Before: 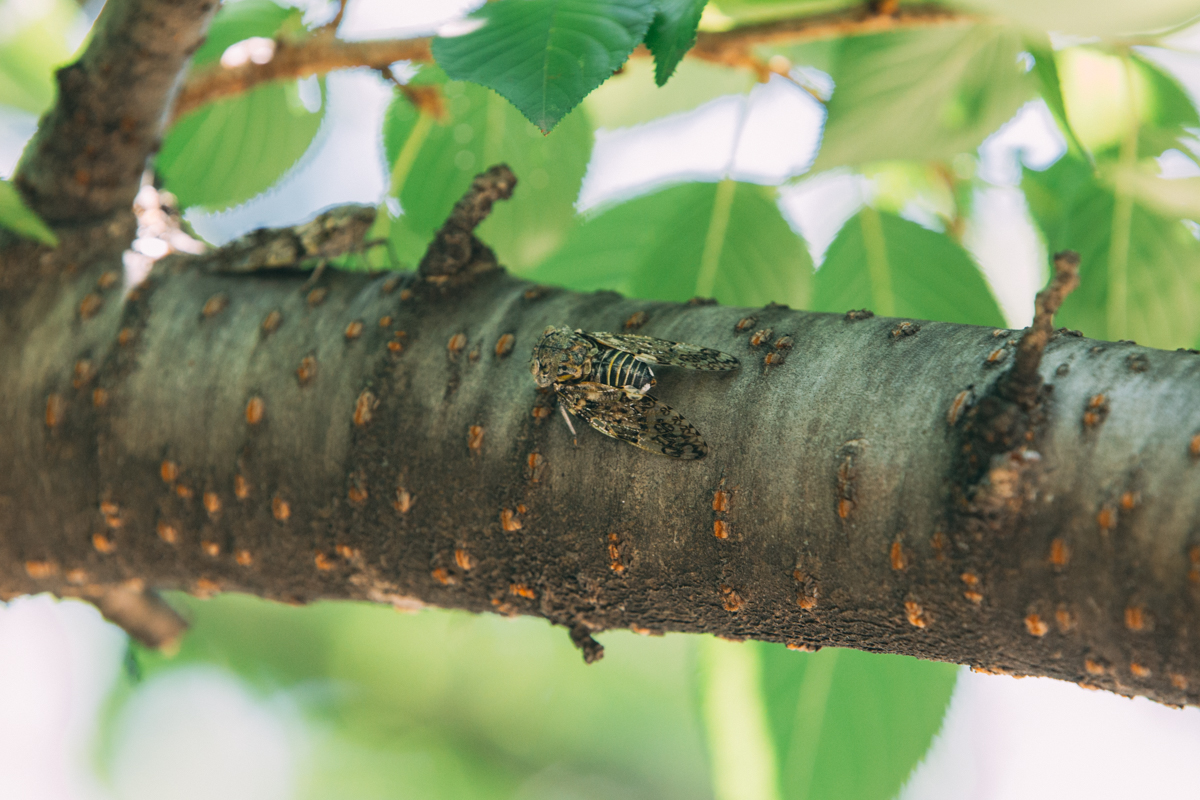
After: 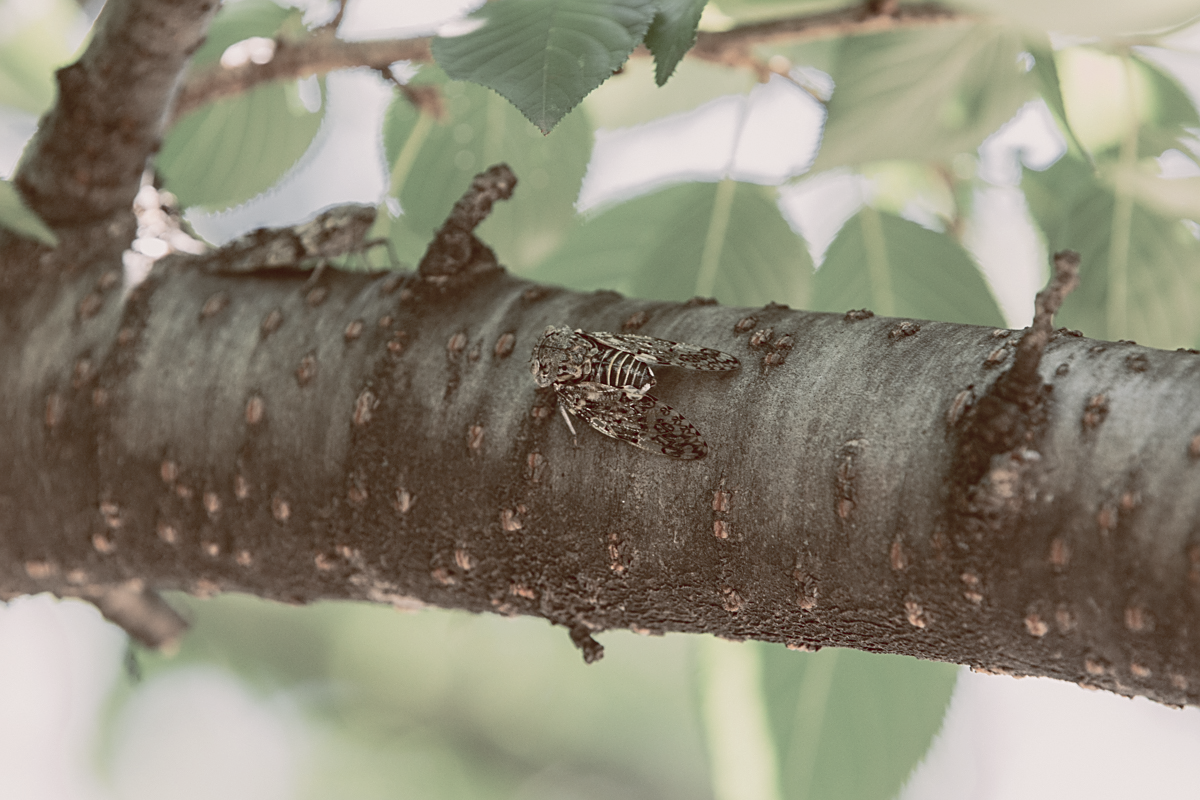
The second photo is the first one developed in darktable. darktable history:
sharpen: on, module defaults
color balance rgb: shadows lift › luminance 1%, shadows lift › chroma 0.2%, shadows lift › hue 20°, power › luminance 1%, power › chroma 0.4%, power › hue 34°, highlights gain › luminance 0.8%, highlights gain › chroma 0.4%, highlights gain › hue 44°, global offset › chroma 0.4%, global offset › hue 34°, white fulcrum 0.08 EV, linear chroma grading › shadows -7%, linear chroma grading › highlights -7%, linear chroma grading › global chroma -10%, linear chroma grading › mid-tones -8%, perceptual saturation grading › global saturation -28%, perceptual saturation grading › highlights -20%, perceptual saturation grading › mid-tones -24%, perceptual saturation grading › shadows -24%, perceptual brilliance grading › global brilliance -1%, perceptual brilliance grading › highlights -1%, perceptual brilliance grading › mid-tones -1%, perceptual brilliance grading › shadows -1%, global vibrance -17%, contrast -6%
